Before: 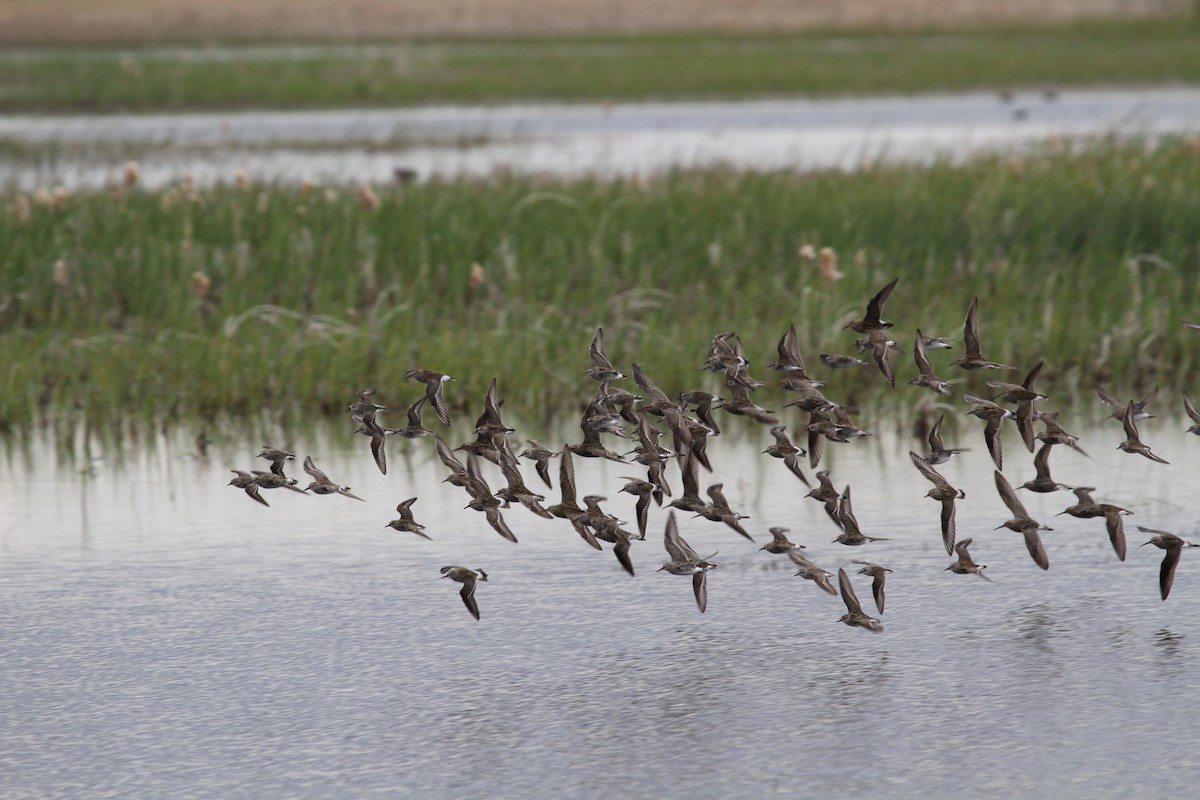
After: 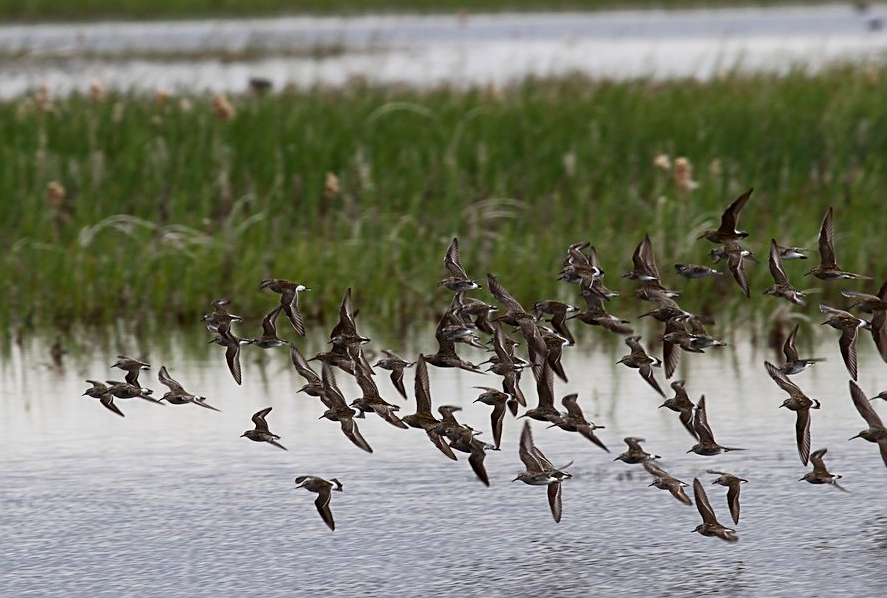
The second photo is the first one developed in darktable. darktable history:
crop and rotate: left 12.09%, top 11.335%, right 13.976%, bottom 13.822%
contrast brightness saturation: contrast 0.194, brightness -0.103, saturation 0.211
shadows and highlights: shadows 43, highlights 7.82
sharpen: on, module defaults
